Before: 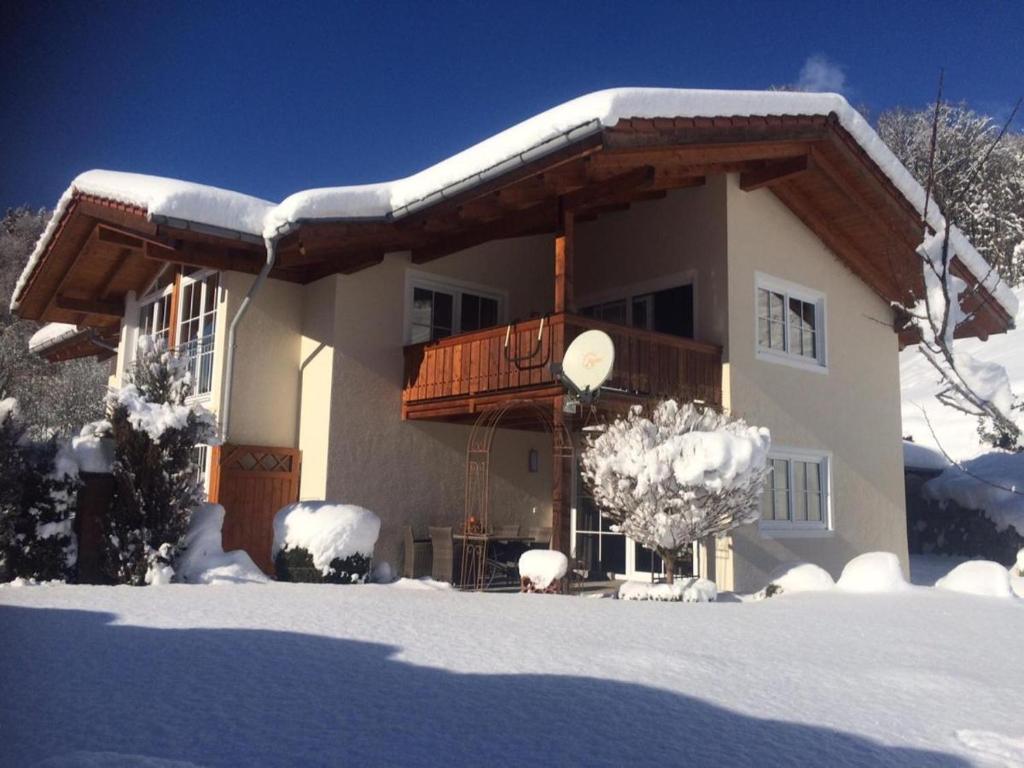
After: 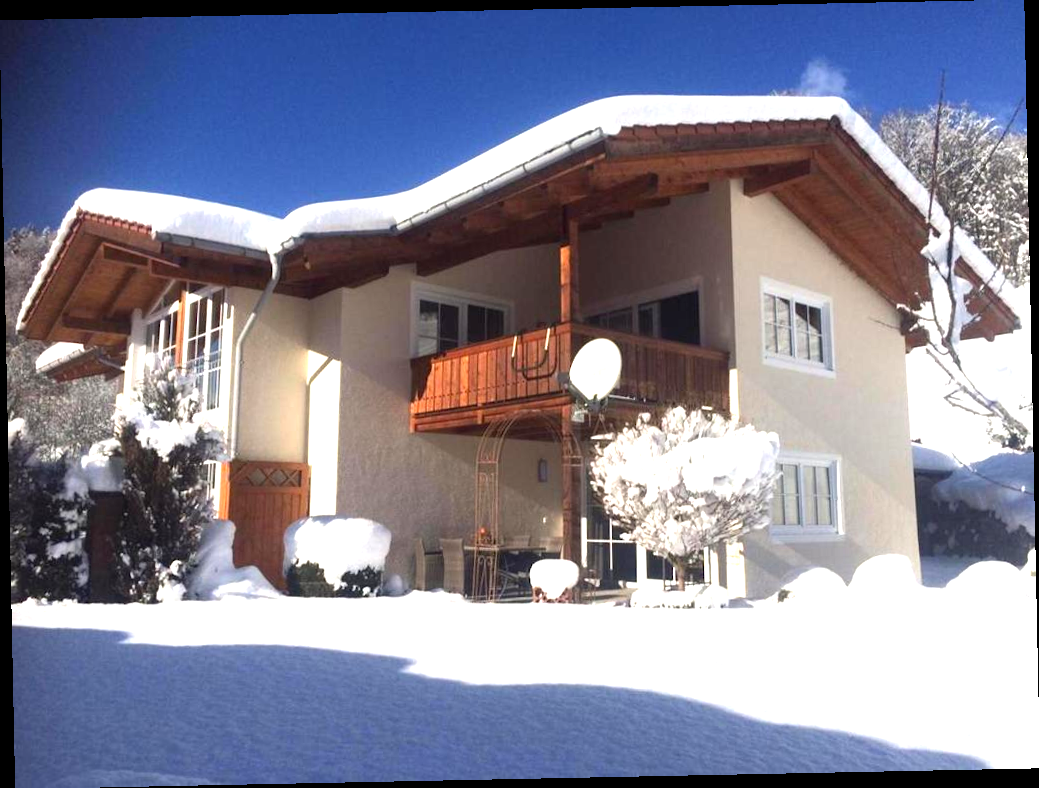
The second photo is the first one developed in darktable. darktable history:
rotate and perspective: rotation -1.17°, automatic cropping off
exposure: exposure 1.15 EV, compensate highlight preservation false
tone equalizer: on, module defaults
